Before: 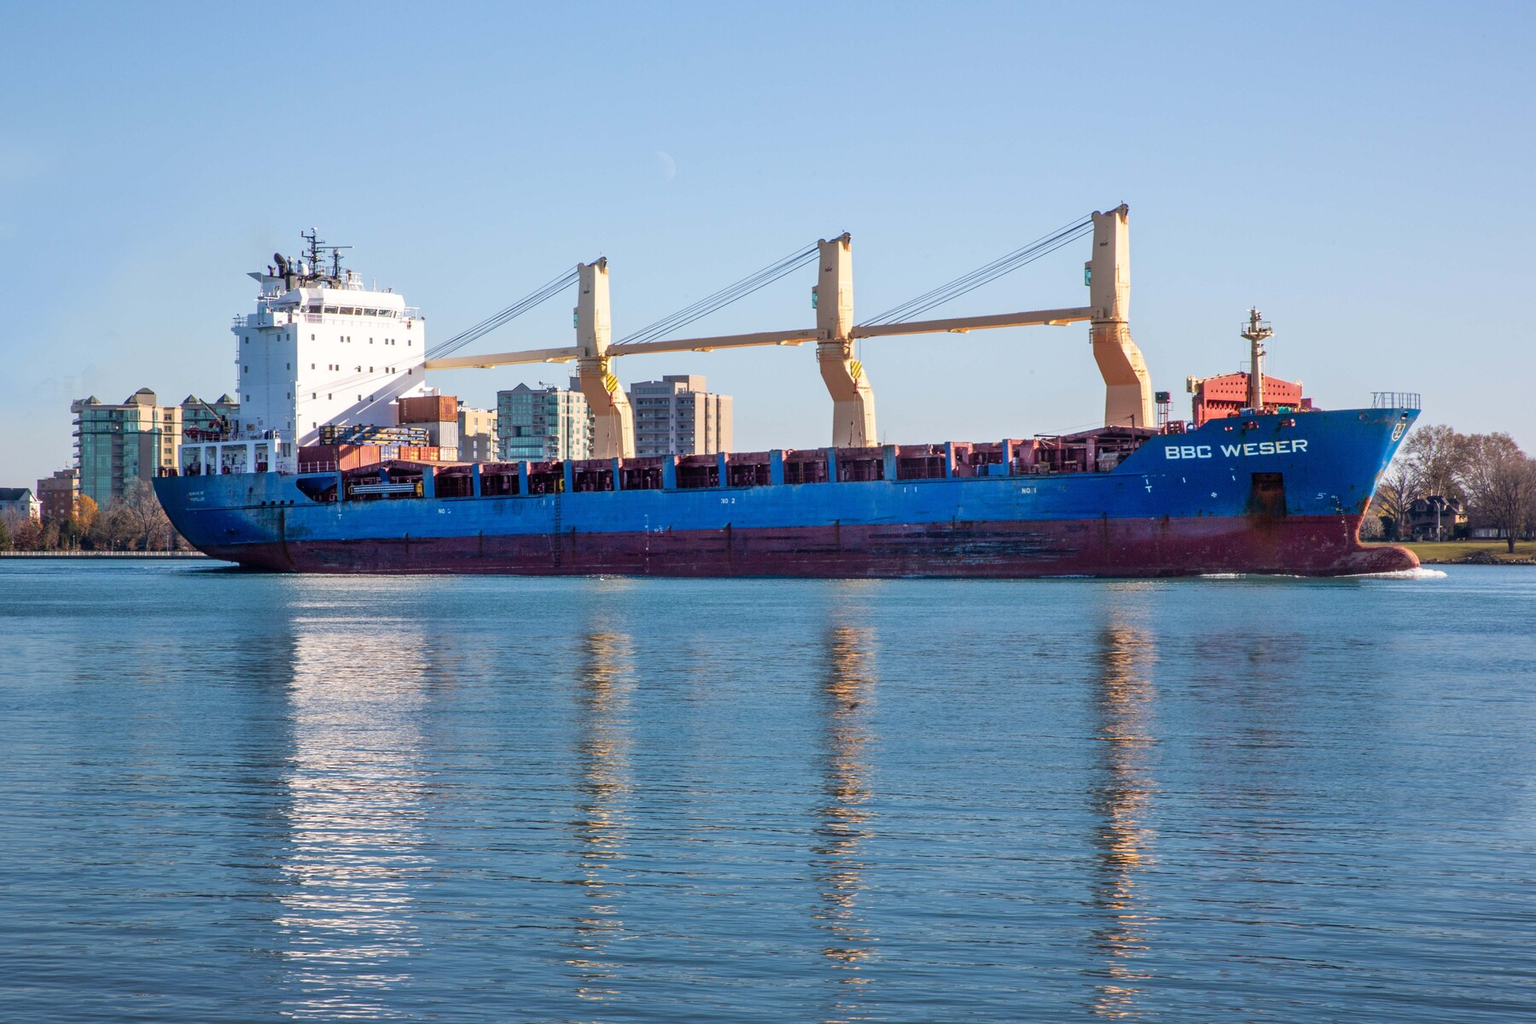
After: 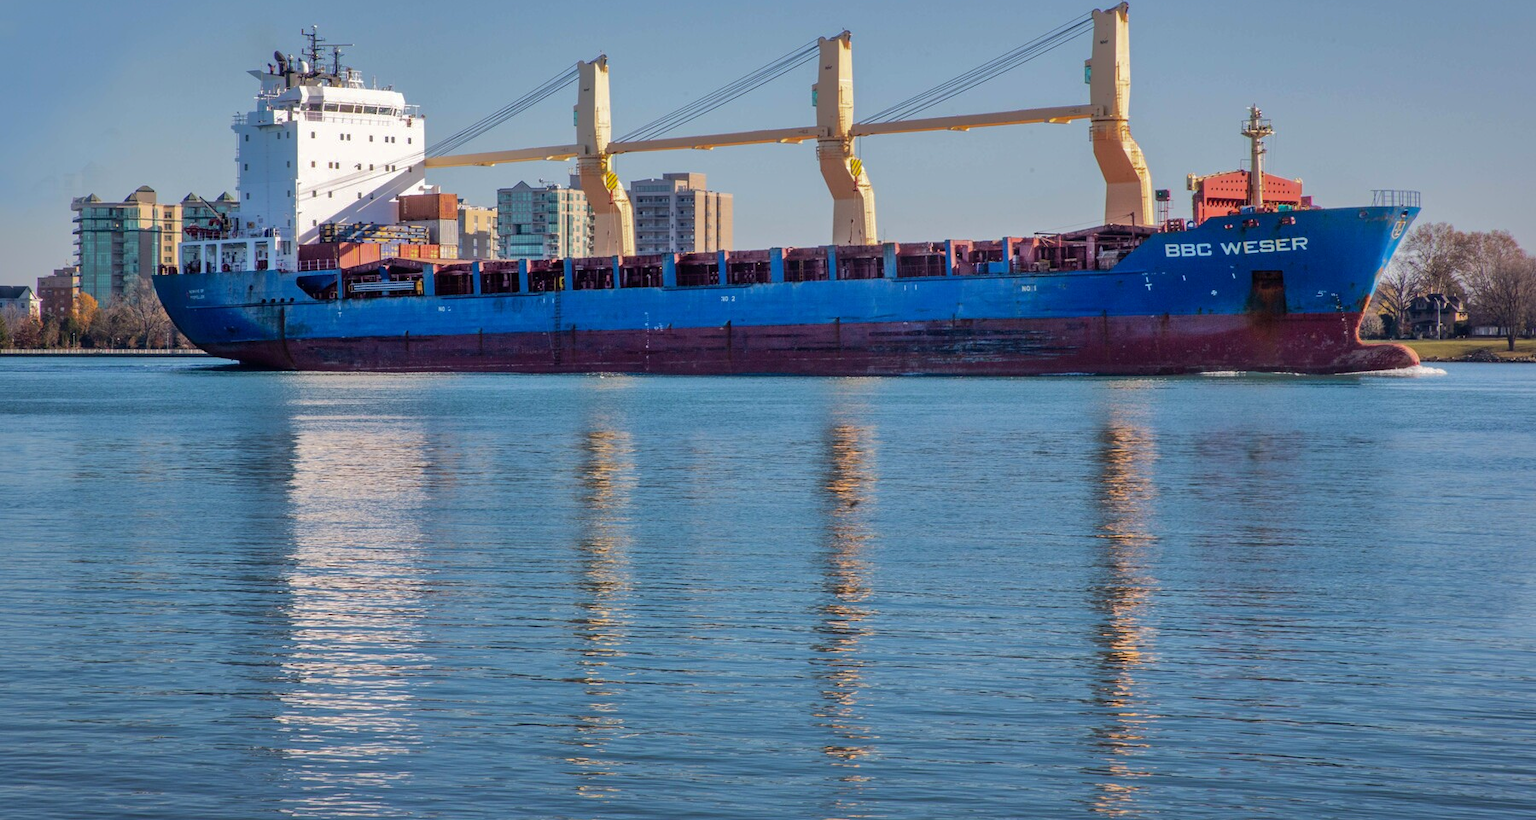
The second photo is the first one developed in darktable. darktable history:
crop and rotate: top 19.758%
shadows and highlights: shadows -19.28, highlights -73.71
